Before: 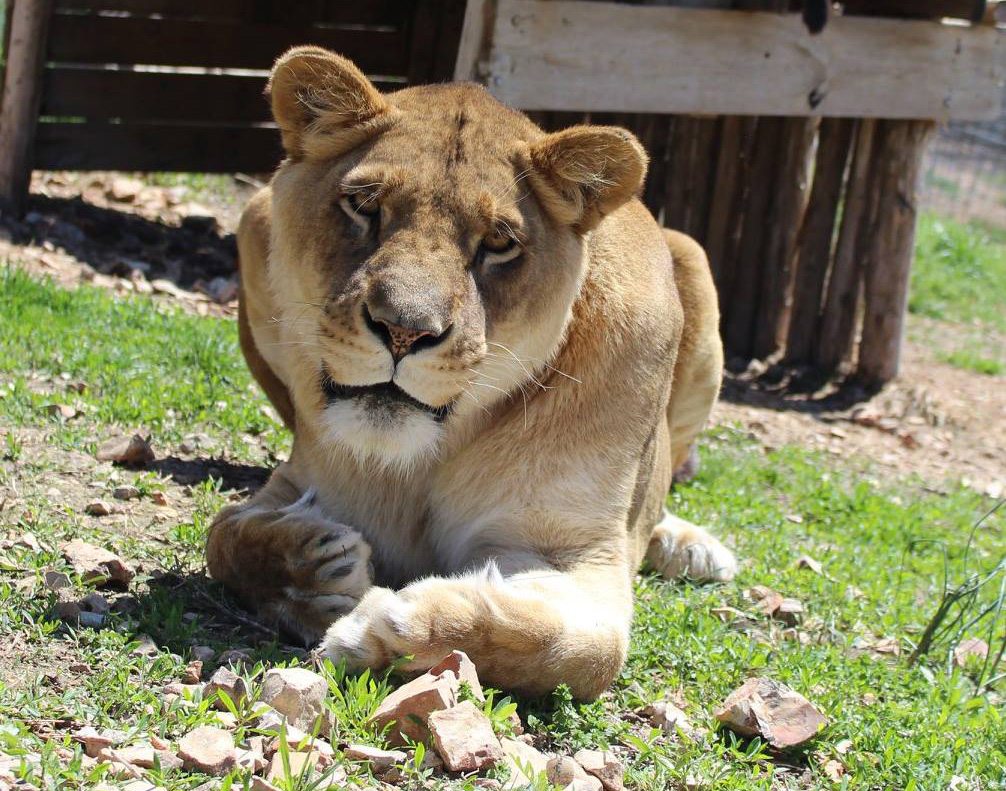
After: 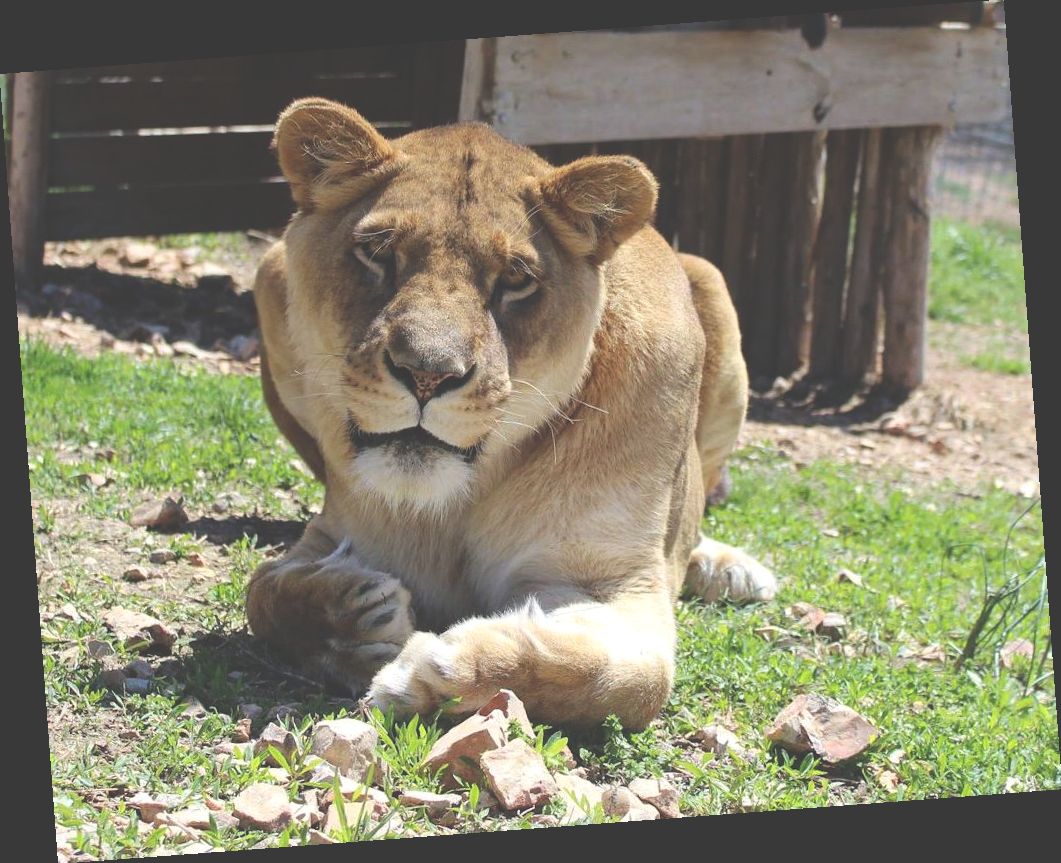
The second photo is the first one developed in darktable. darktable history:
exposure: black level correction -0.041, exposure 0.064 EV, compensate highlight preservation false
rotate and perspective: rotation -4.25°, automatic cropping off
